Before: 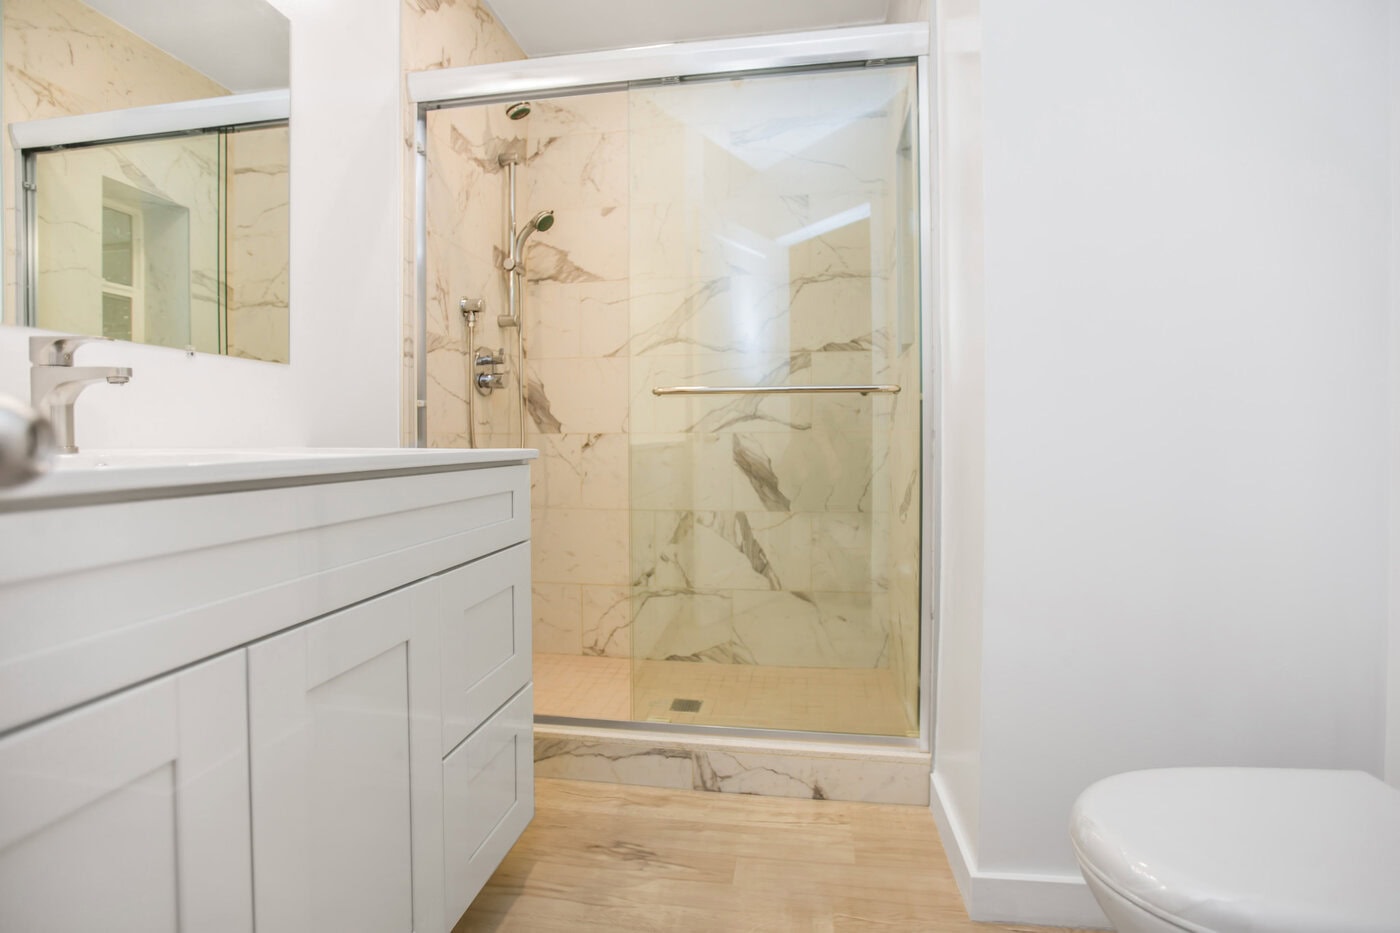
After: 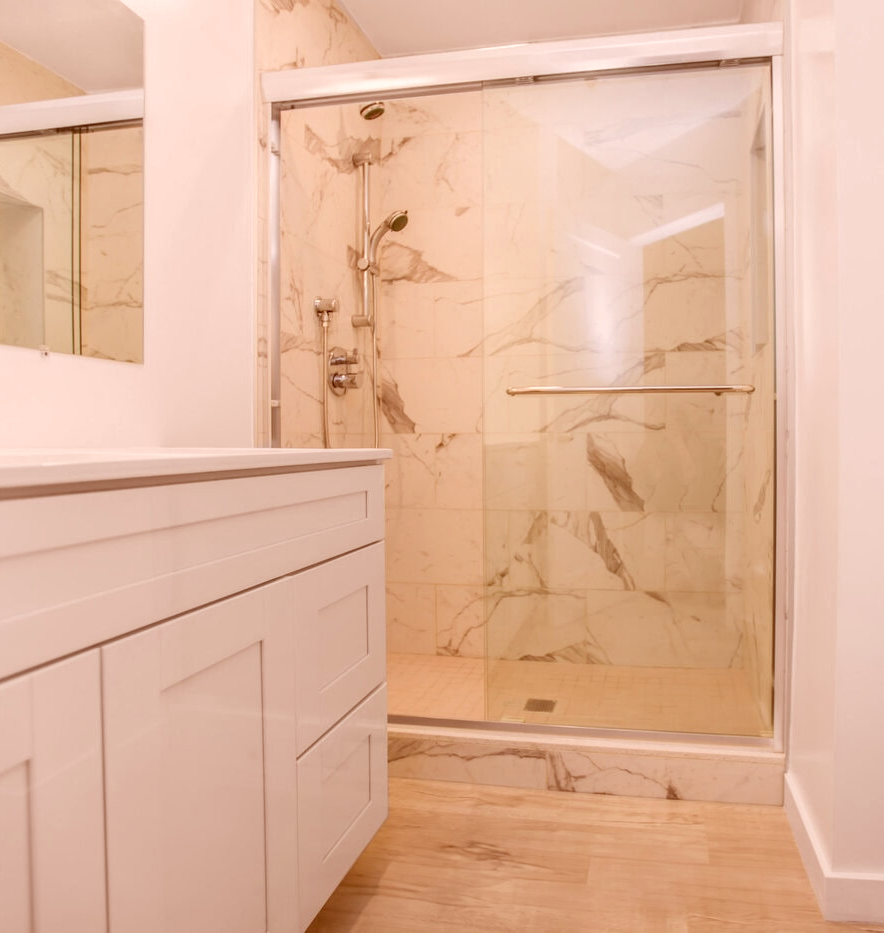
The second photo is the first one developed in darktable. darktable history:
color correction: highlights a* 9.22, highlights b* 8.67, shadows a* 39.32, shadows b* 39.51, saturation 0.771
crop: left 10.486%, right 26.336%
